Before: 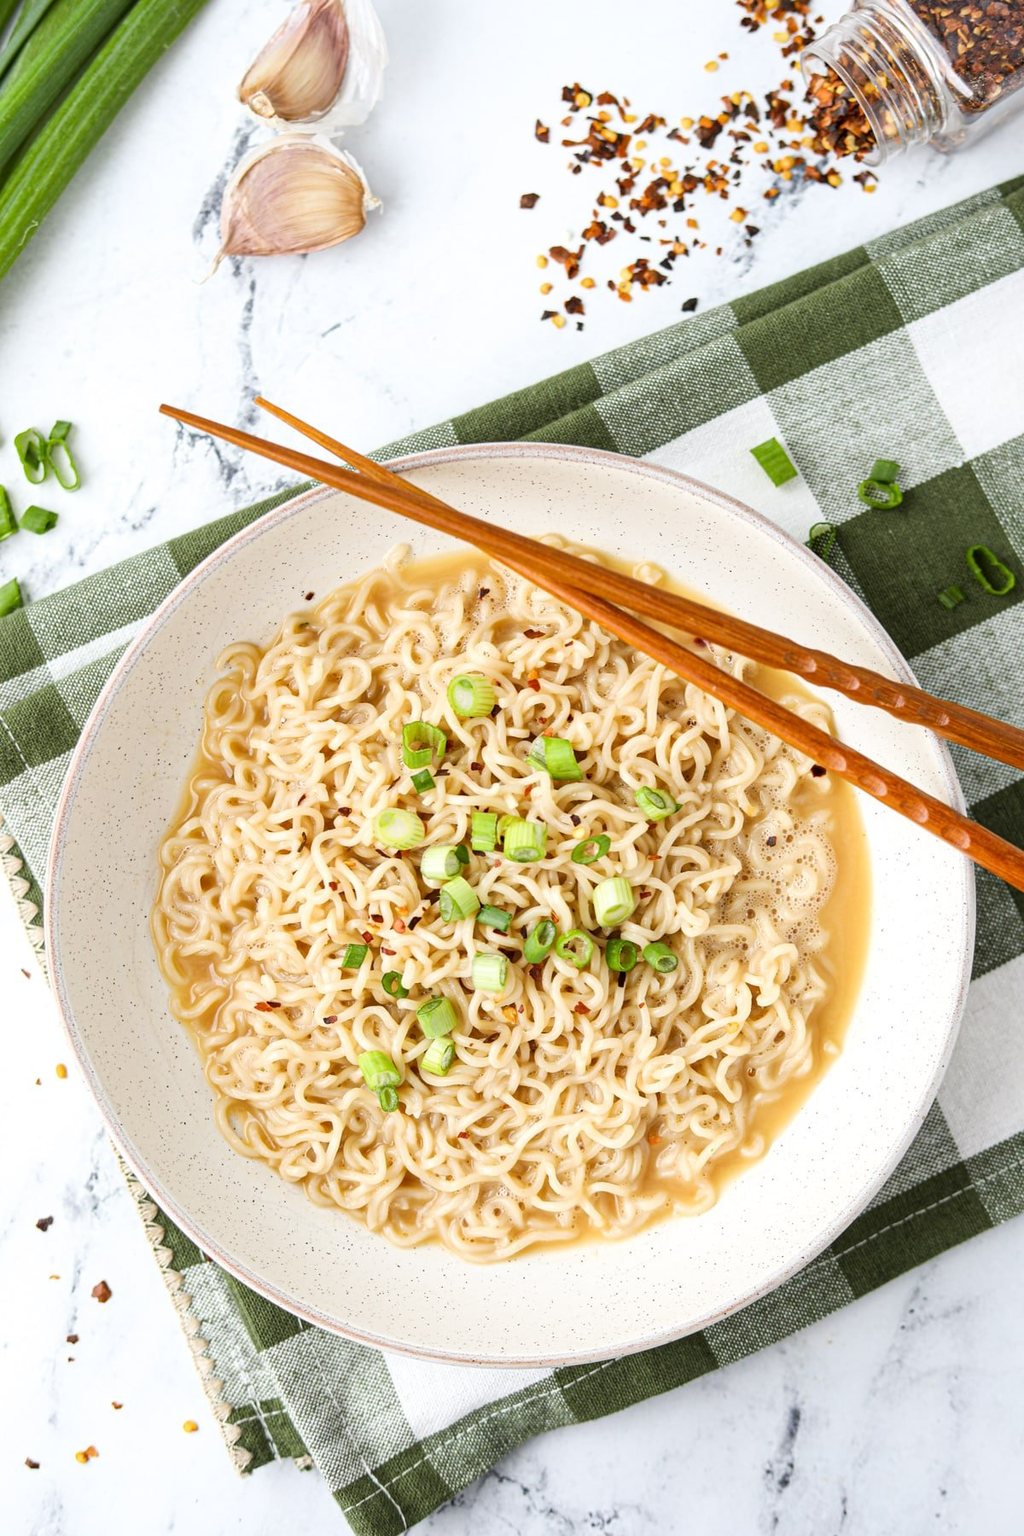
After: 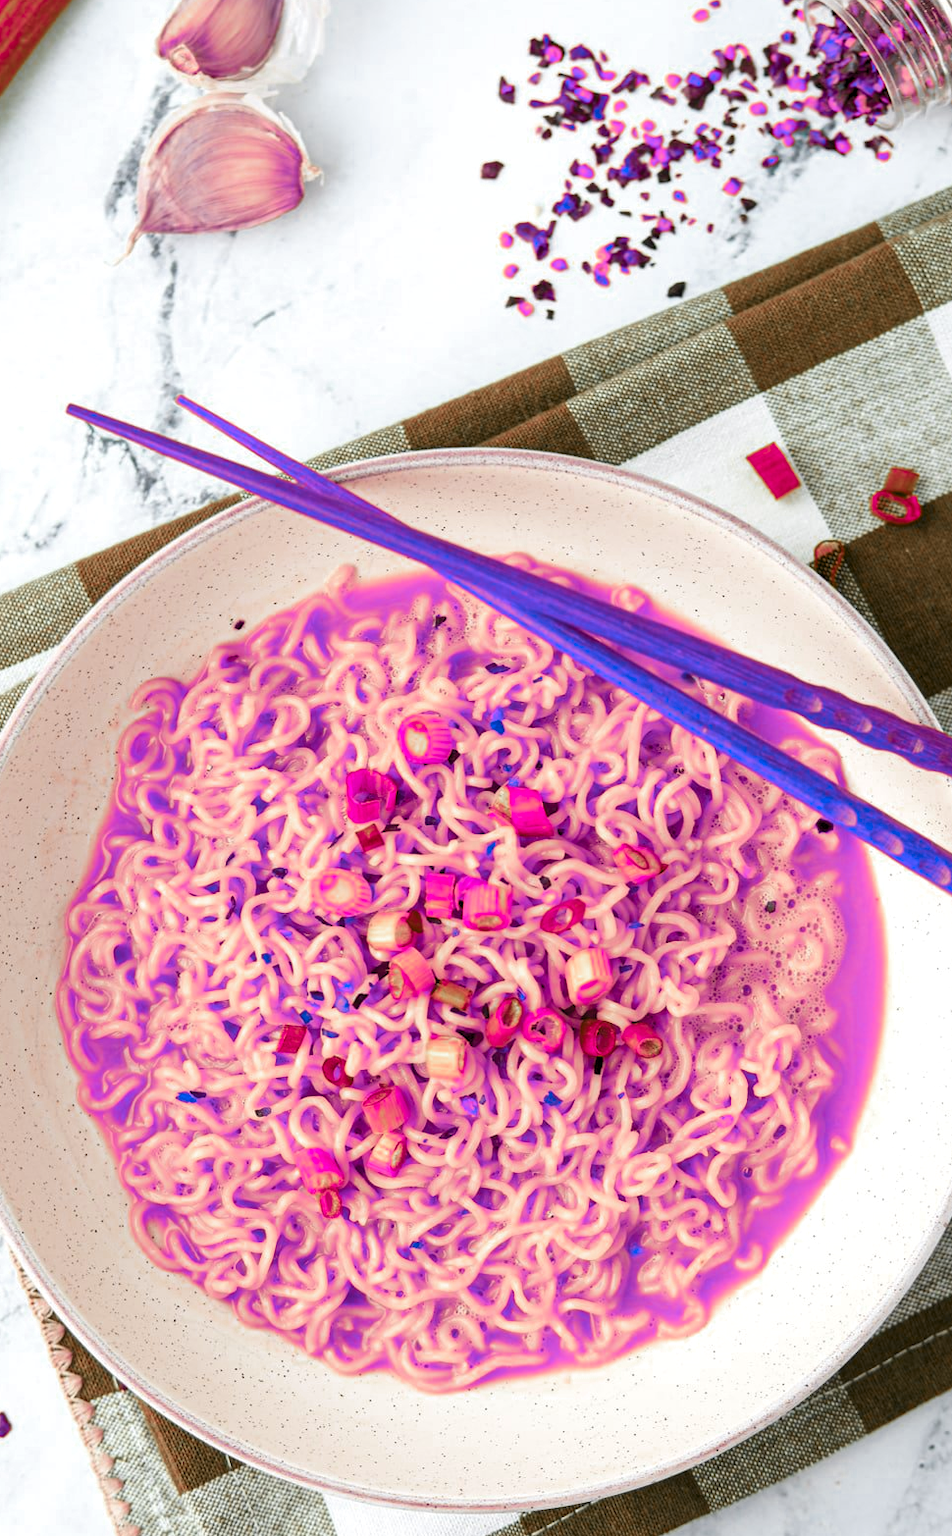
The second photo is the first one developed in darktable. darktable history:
crop: left 9.929%, top 3.475%, right 9.188%, bottom 9.529%
color zones: curves: ch0 [(0.826, 0.353)]; ch1 [(0.242, 0.647) (0.889, 0.342)]; ch2 [(0.246, 0.089) (0.969, 0.068)]
levels: levels [0.026, 0.507, 0.987]
